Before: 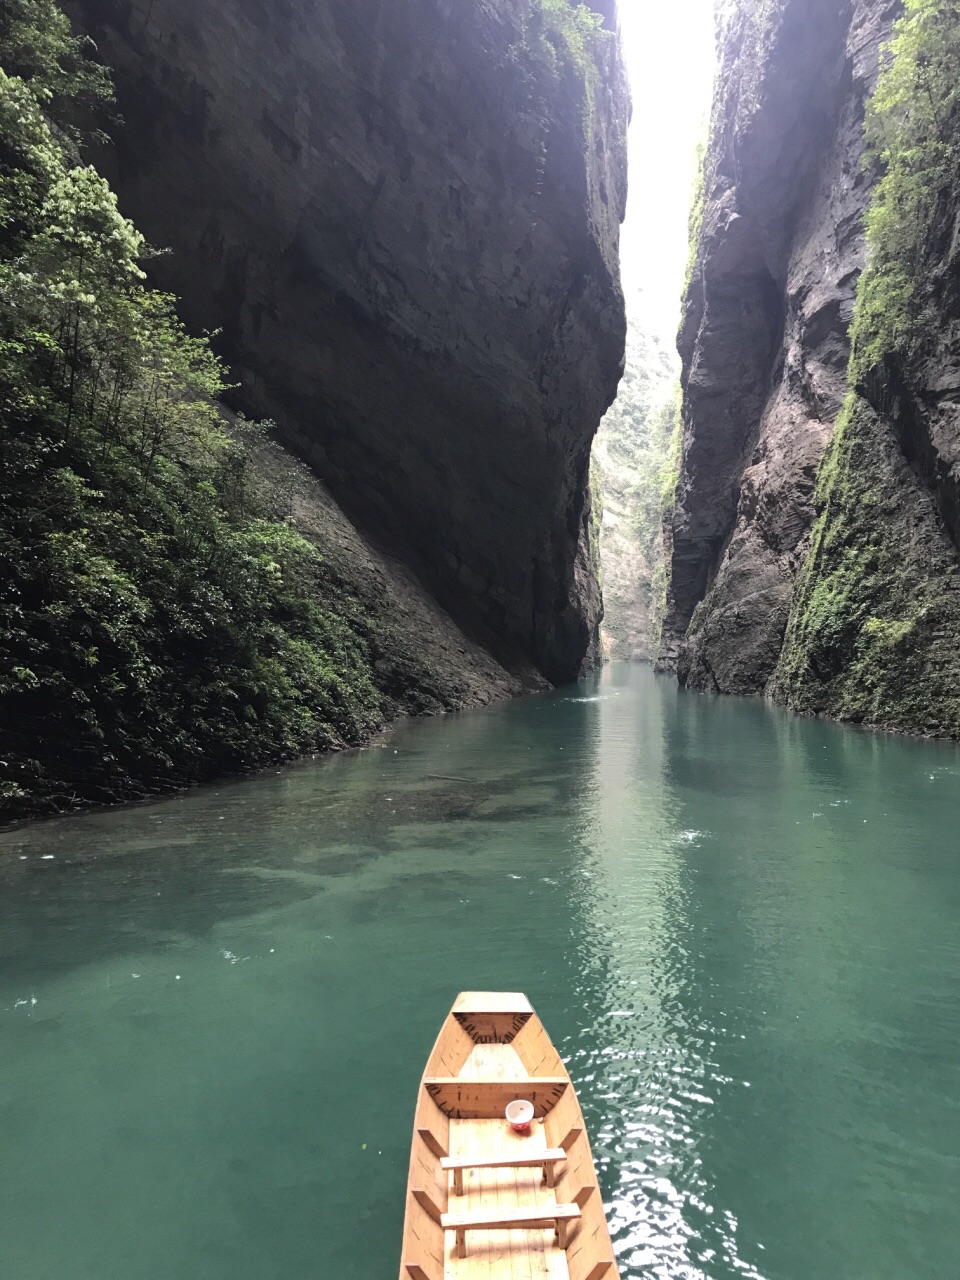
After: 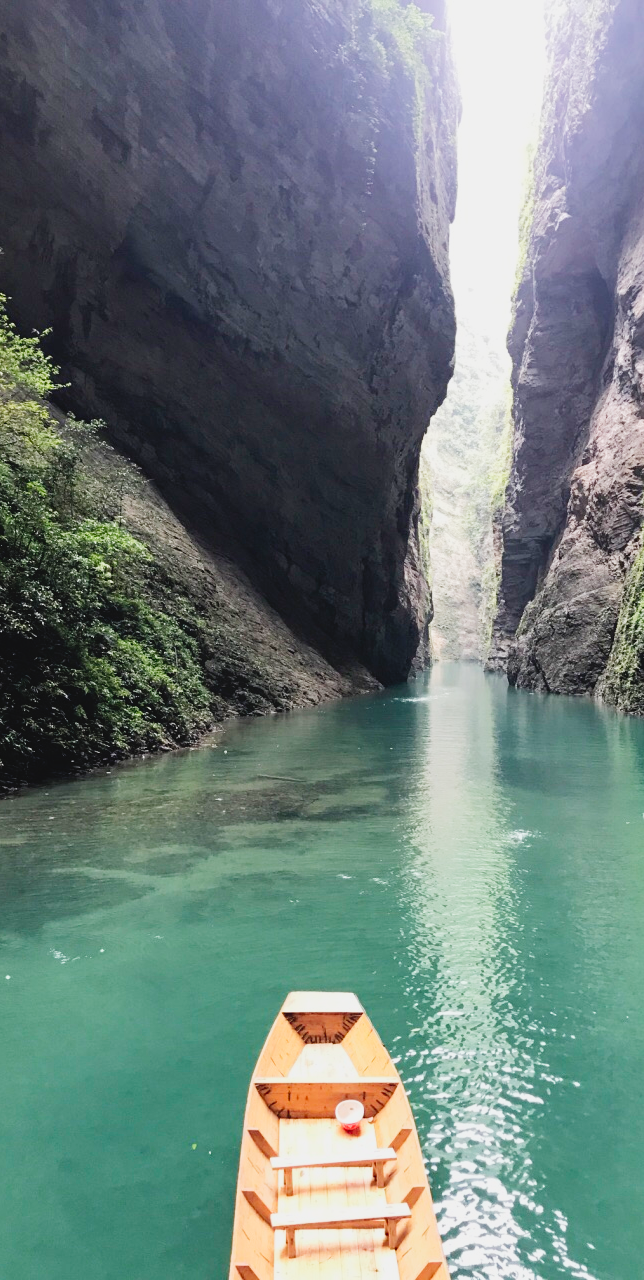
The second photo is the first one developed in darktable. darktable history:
exposure: exposure -0.175 EV, compensate highlight preservation false
tone curve: curves: ch0 [(0, 0.039) (0.113, 0.081) (0.204, 0.204) (0.498, 0.608) (0.709, 0.819) (0.984, 0.961)]; ch1 [(0, 0) (0.172, 0.123) (0.317, 0.272) (0.414, 0.382) (0.476, 0.479) (0.505, 0.501) (0.528, 0.54) (0.618, 0.647) (0.709, 0.764) (1, 1)]; ch2 [(0, 0) (0.411, 0.424) (0.492, 0.502) (0.521, 0.513) (0.537, 0.57) (0.686, 0.638) (1, 1)], preserve colors none
contrast brightness saturation: contrast 0.028, brightness 0.062, saturation 0.132
crop and rotate: left 17.793%, right 15.103%
